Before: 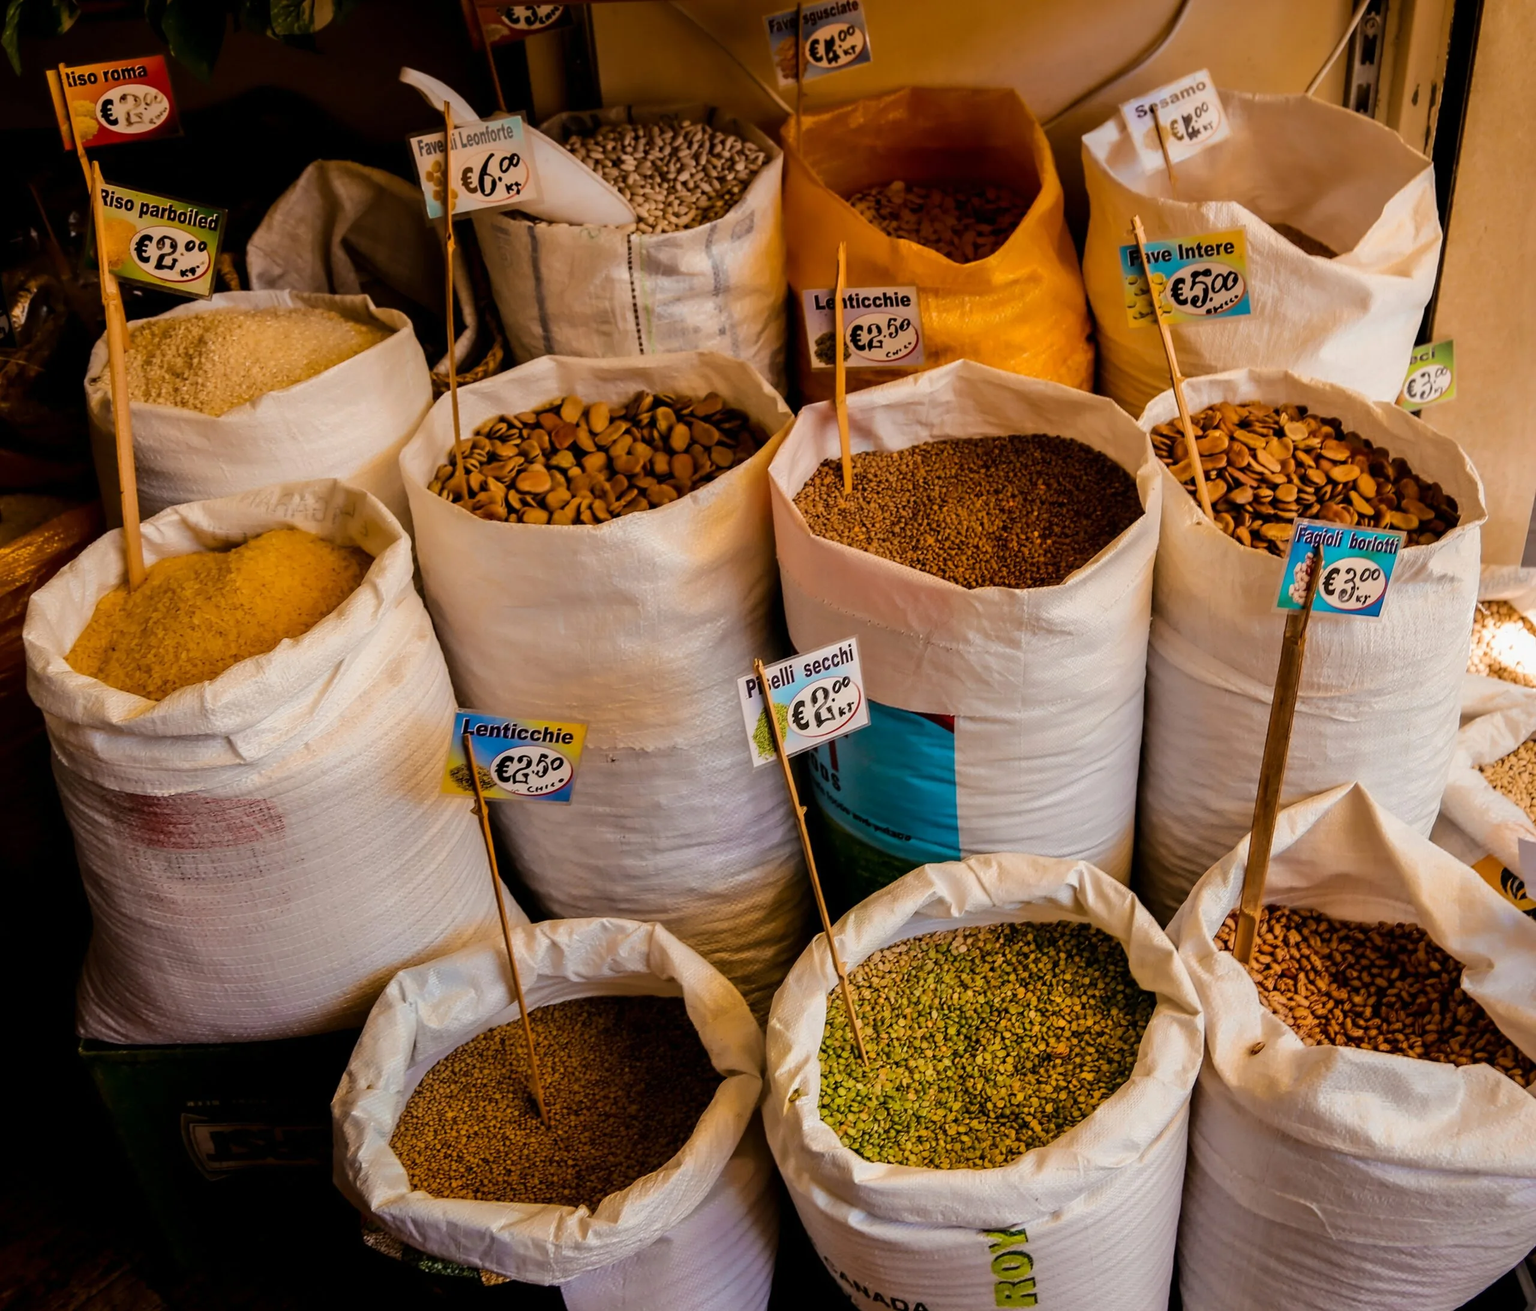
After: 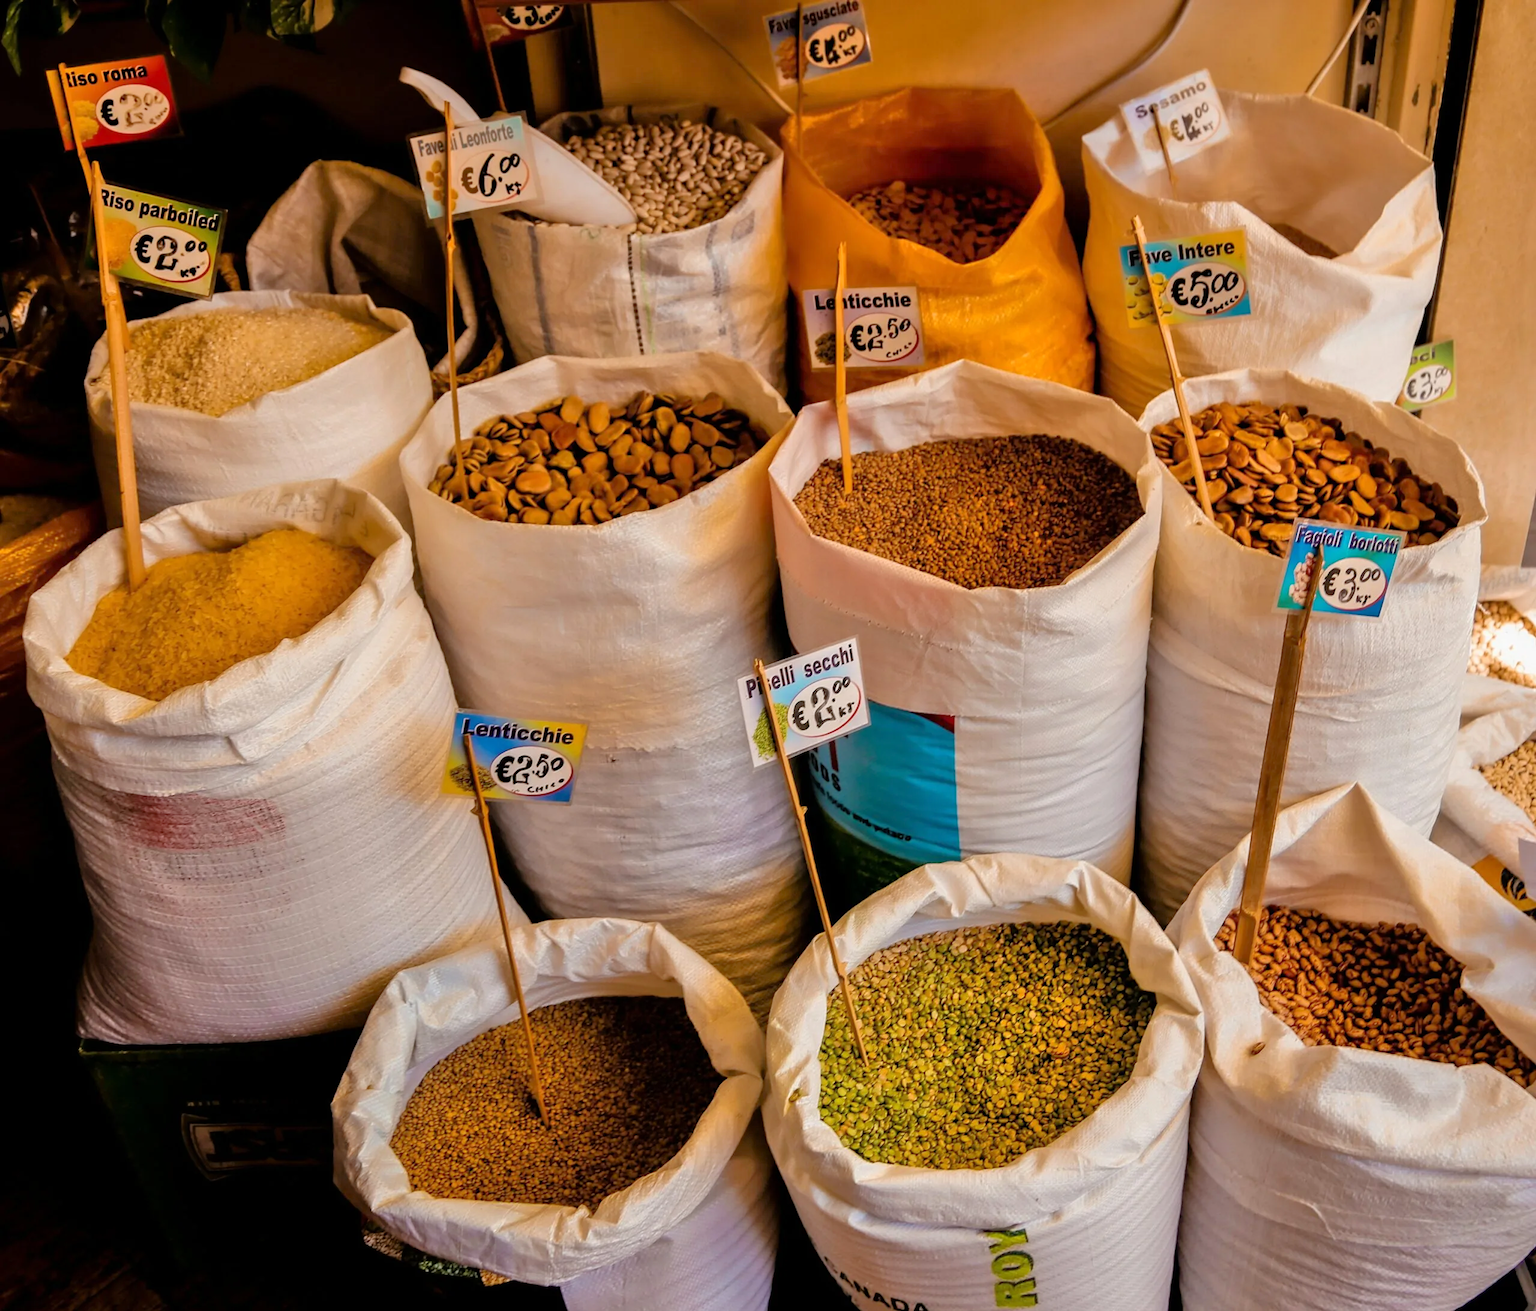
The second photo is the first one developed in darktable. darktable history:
tone equalizer: -7 EV 0.151 EV, -6 EV 0.618 EV, -5 EV 1.17 EV, -4 EV 1.35 EV, -3 EV 1.12 EV, -2 EV 0.6 EV, -1 EV 0.159 EV
